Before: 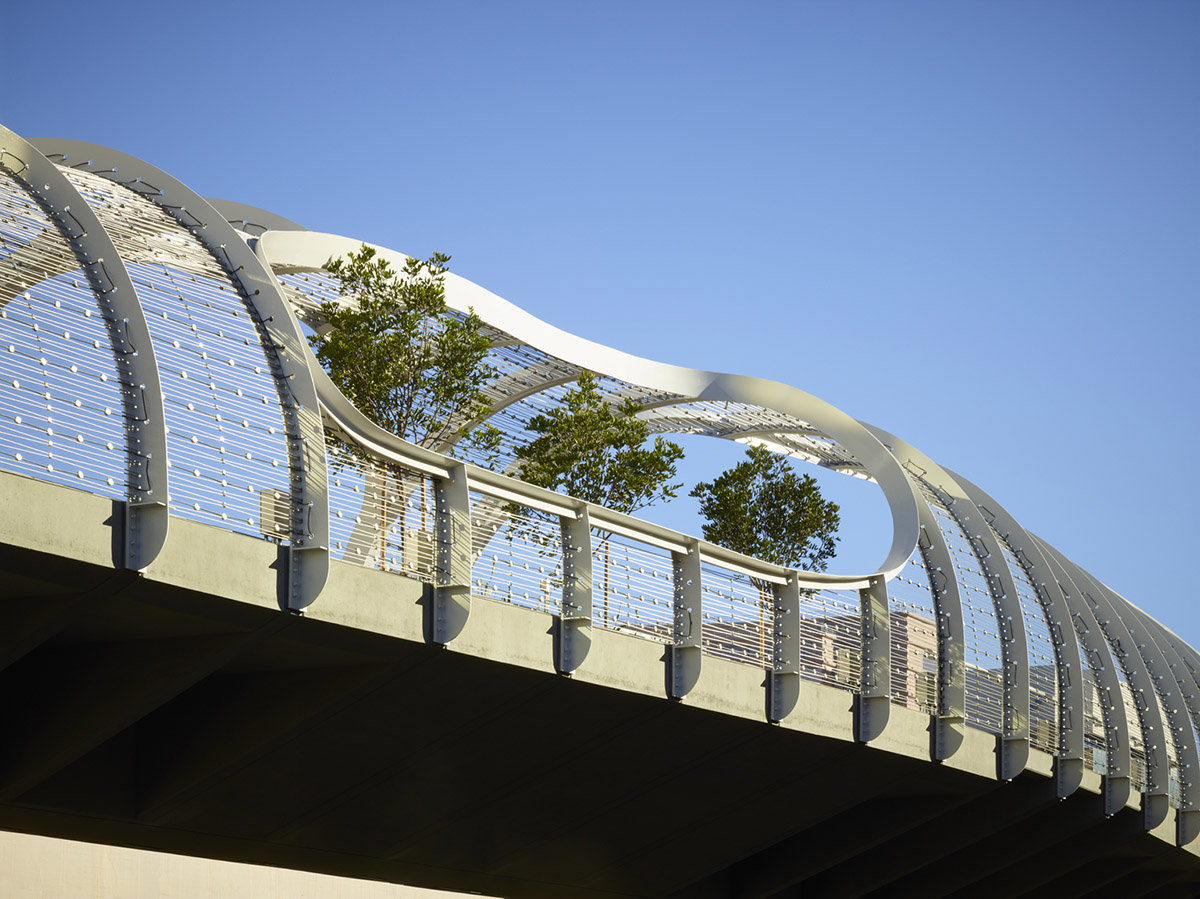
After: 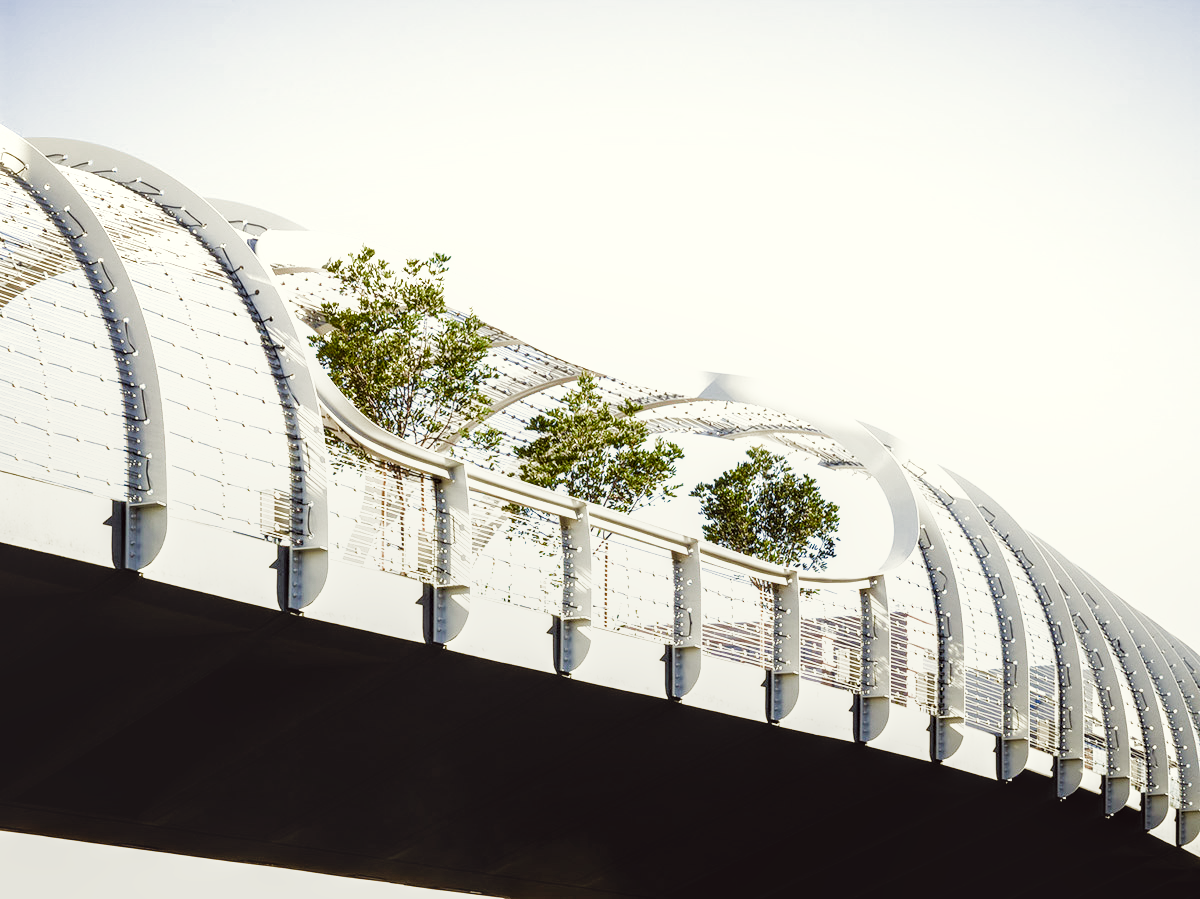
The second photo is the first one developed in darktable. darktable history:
filmic rgb: black relative exposure -7.65 EV, white relative exposure 4.56 EV, hardness 3.61, preserve chrominance RGB euclidean norm (legacy), color science v4 (2020)
exposure: black level correction 0.001, exposure 1.398 EV, compensate highlight preservation false
tone equalizer: -8 EV -0.779 EV, -7 EV -0.701 EV, -6 EV -0.632 EV, -5 EV -0.367 EV, -3 EV 0.384 EV, -2 EV 0.6 EV, -1 EV 0.695 EV, +0 EV 0.737 EV, edges refinement/feathering 500, mask exposure compensation -1.57 EV, preserve details no
color correction: highlights a* -1.14, highlights b* 4.59, shadows a* 3.51
local contrast: on, module defaults
